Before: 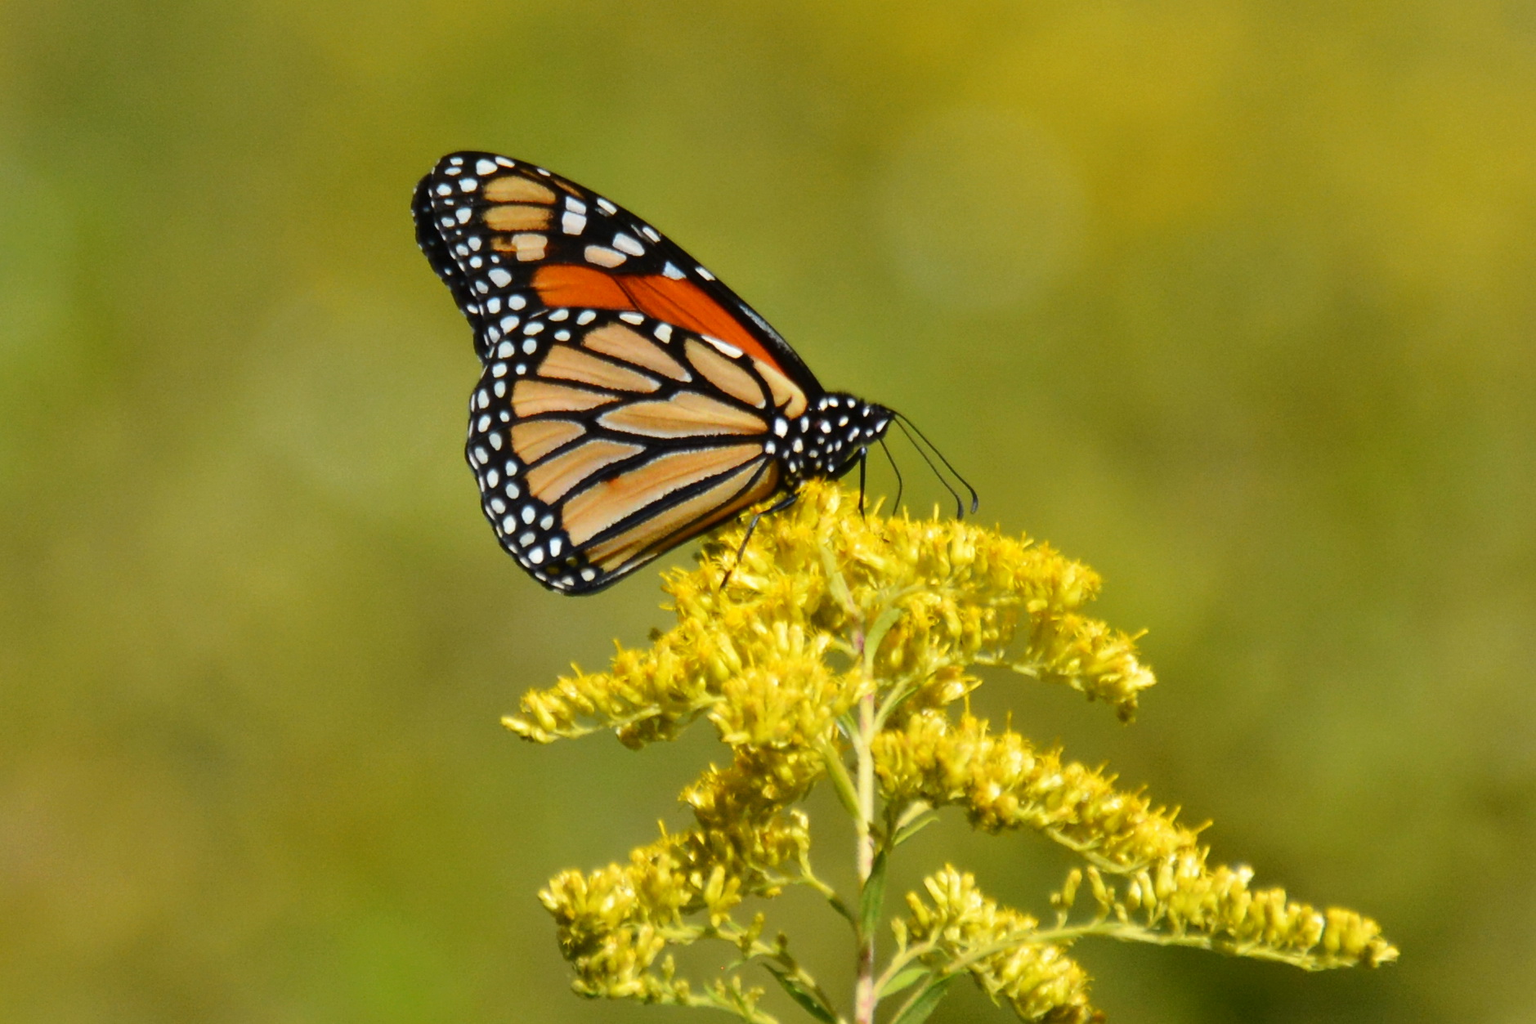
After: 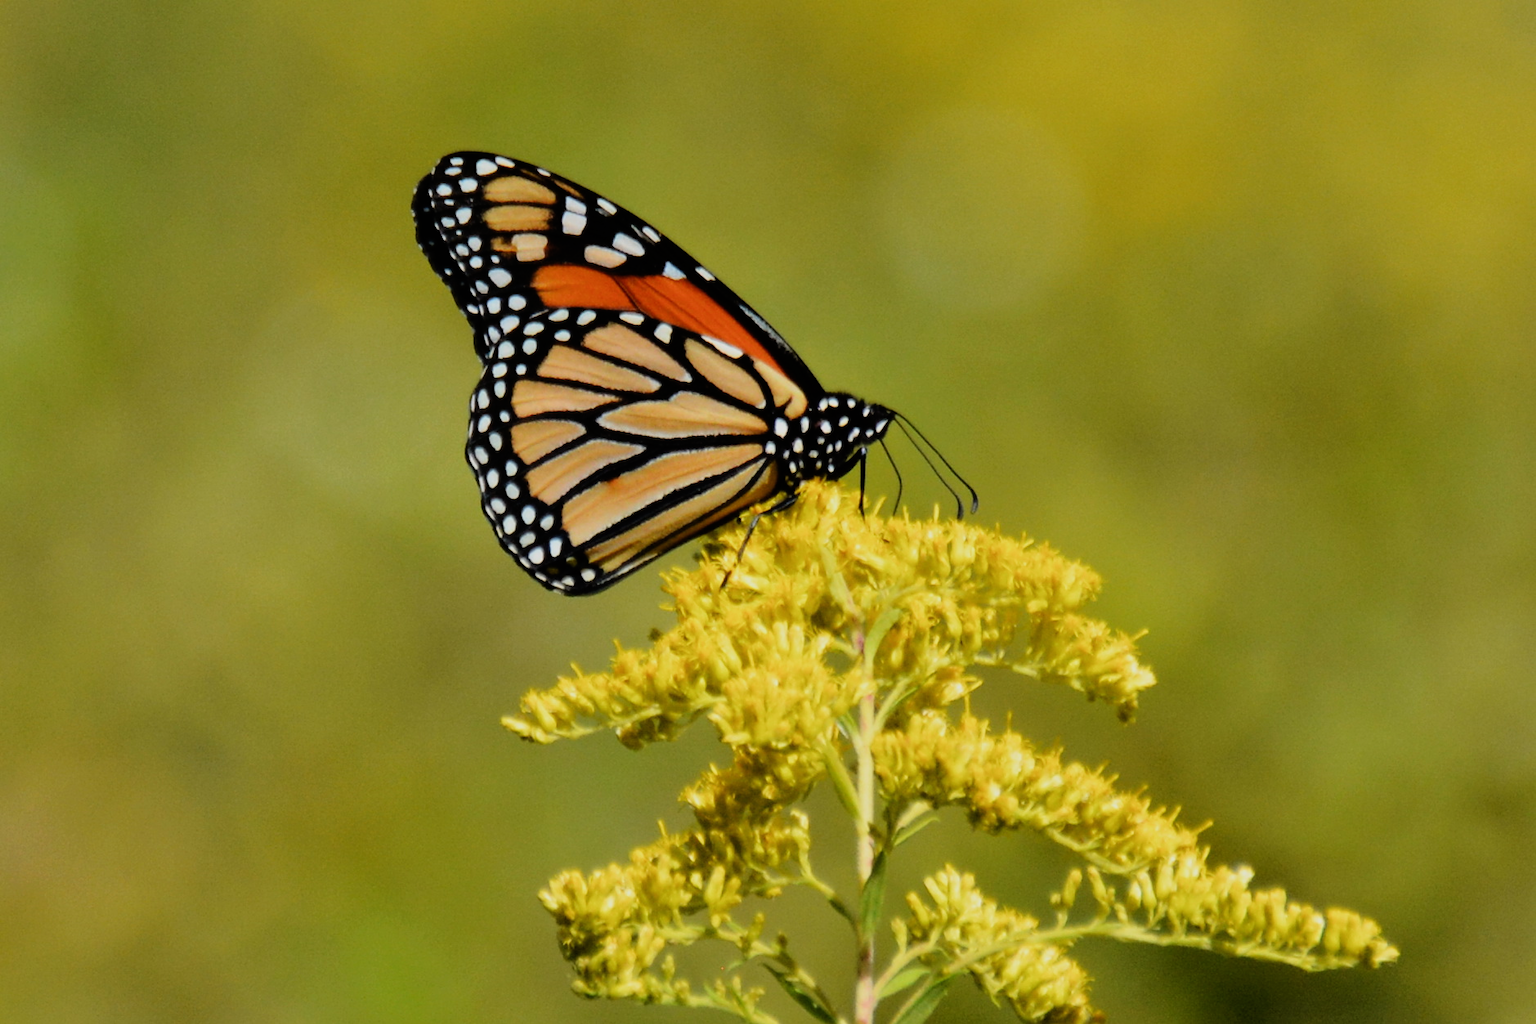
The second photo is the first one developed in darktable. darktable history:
filmic rgb: black relative exposure -7.75 EV, white relative exposure 4.4 EV, threshold 3 EV, hardness 3.76, latitude 50%, contrast 1.1, color science v5 (2021), contrast in shadows safe, contrast in highlights safe, enable highlight reconstruction true
exposure: exposure -0.05 EV
